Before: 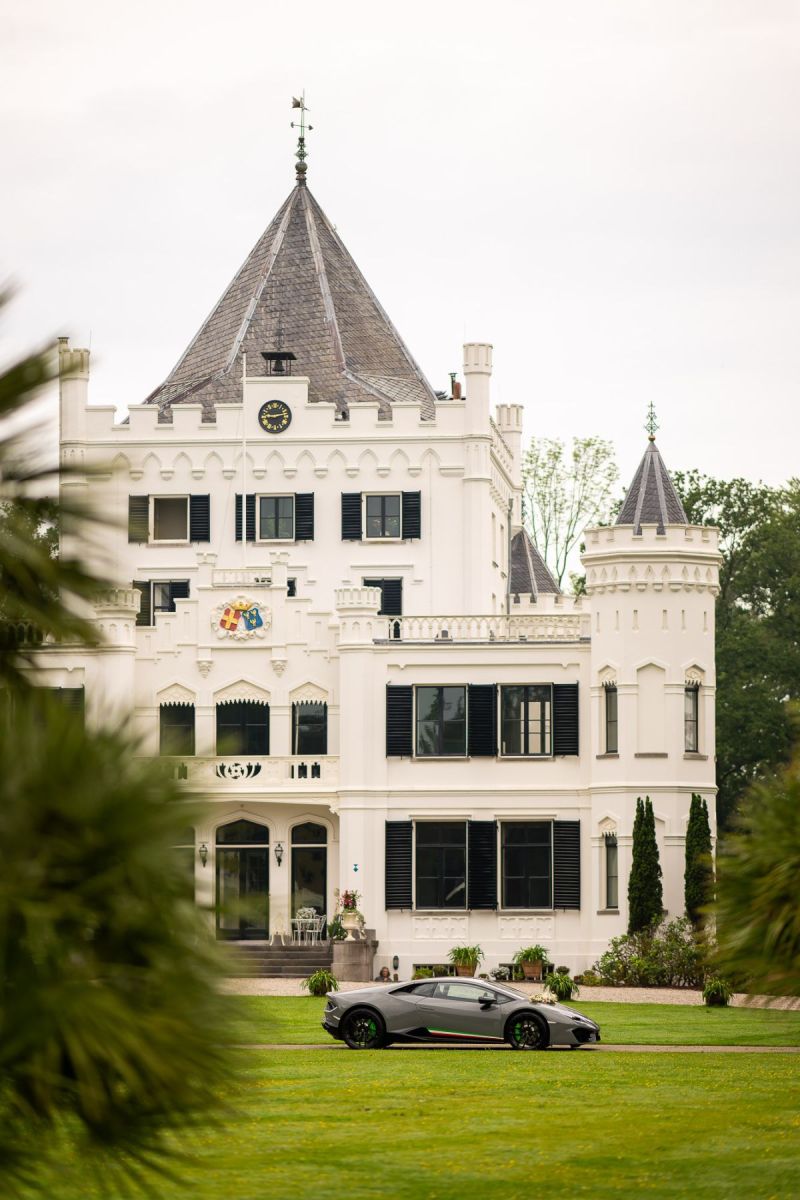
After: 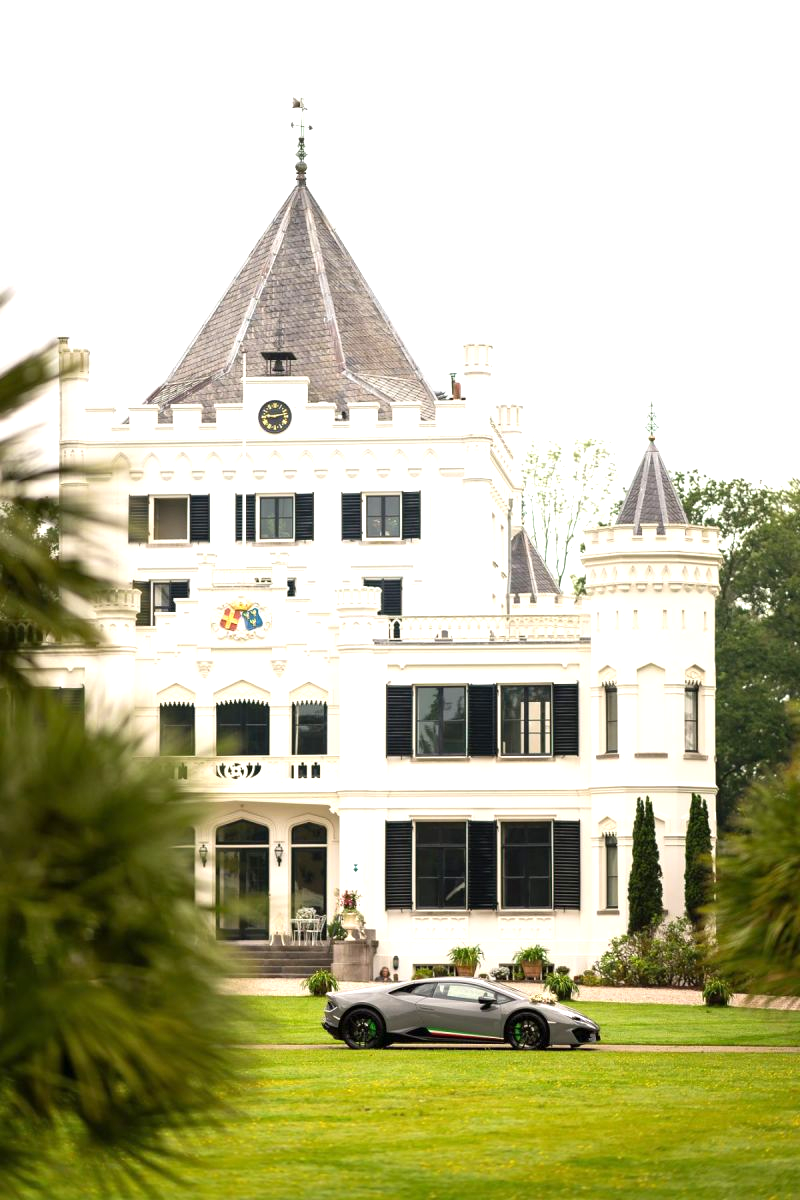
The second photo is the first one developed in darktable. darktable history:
exposure: exposure 0.735 EV, compensate highlight preservation false
